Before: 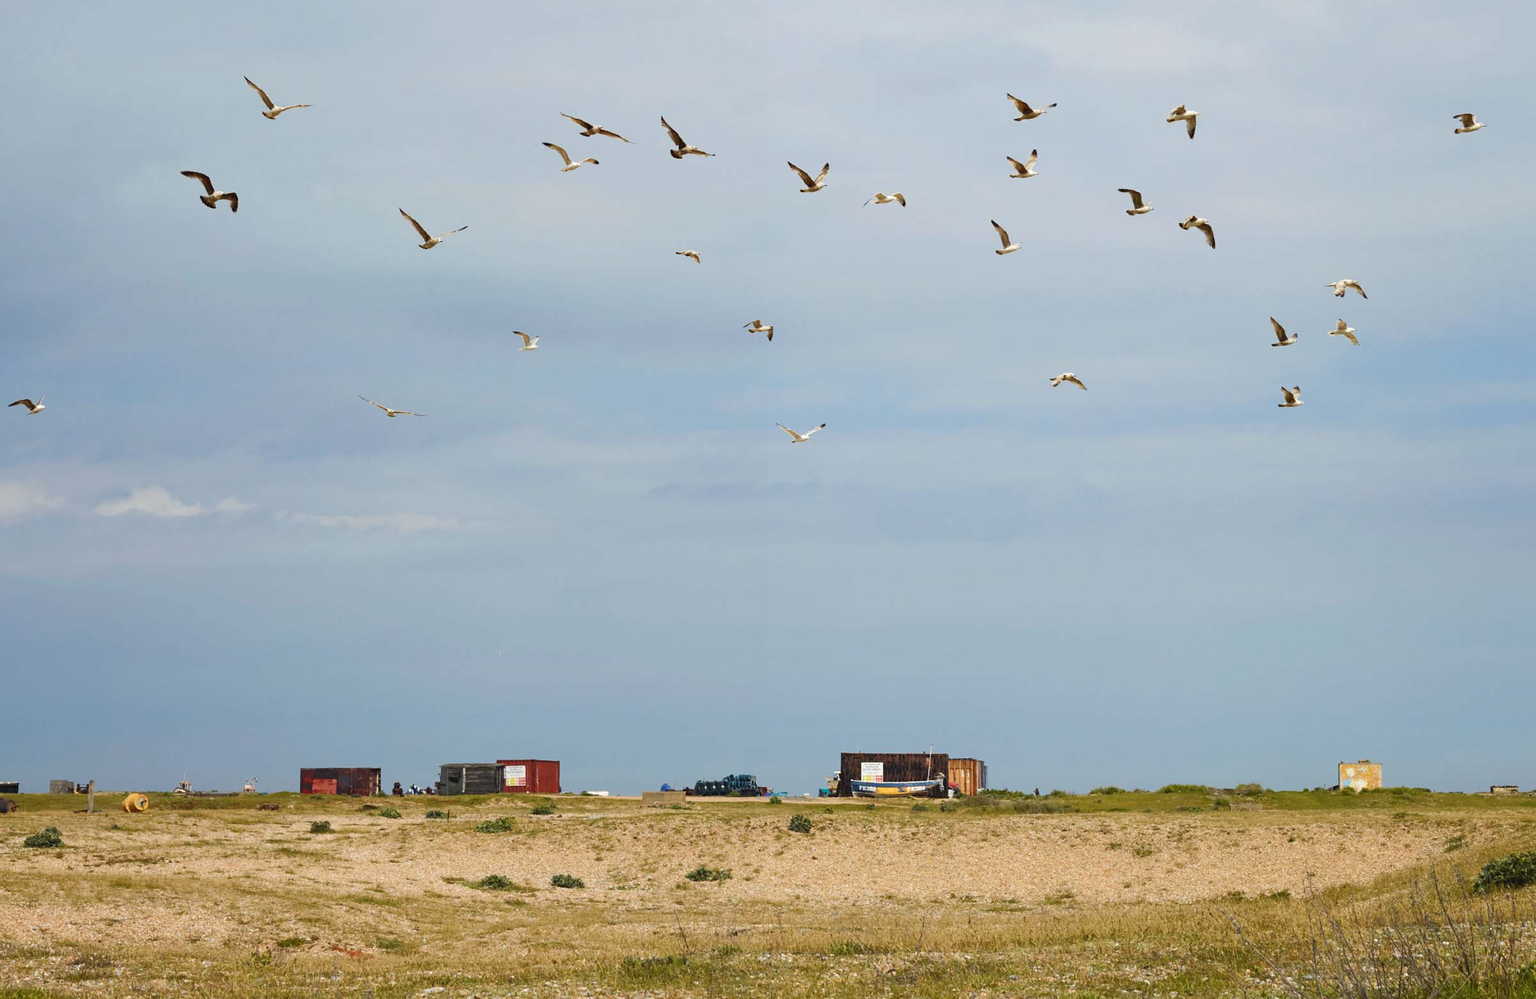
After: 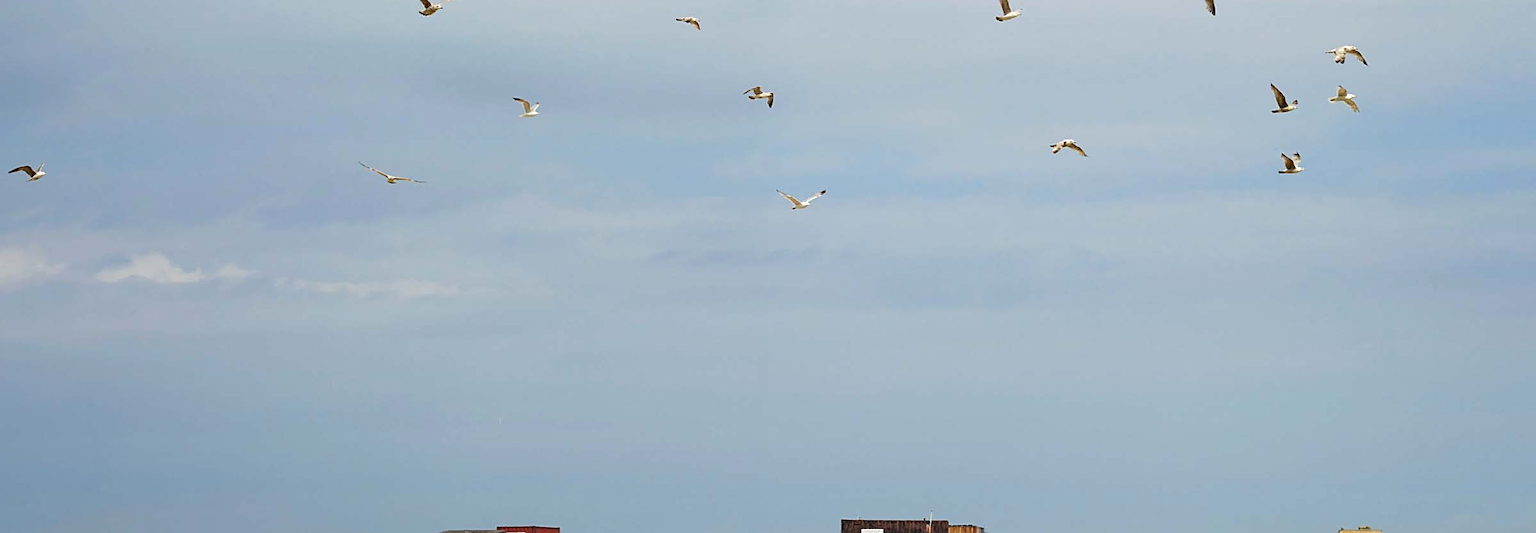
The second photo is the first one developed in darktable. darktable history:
tone equalizer: -8 EV 0.032 EV
crop and rotate: top 23.406%, bottom 23.155%
sharpen: on, module defaults
